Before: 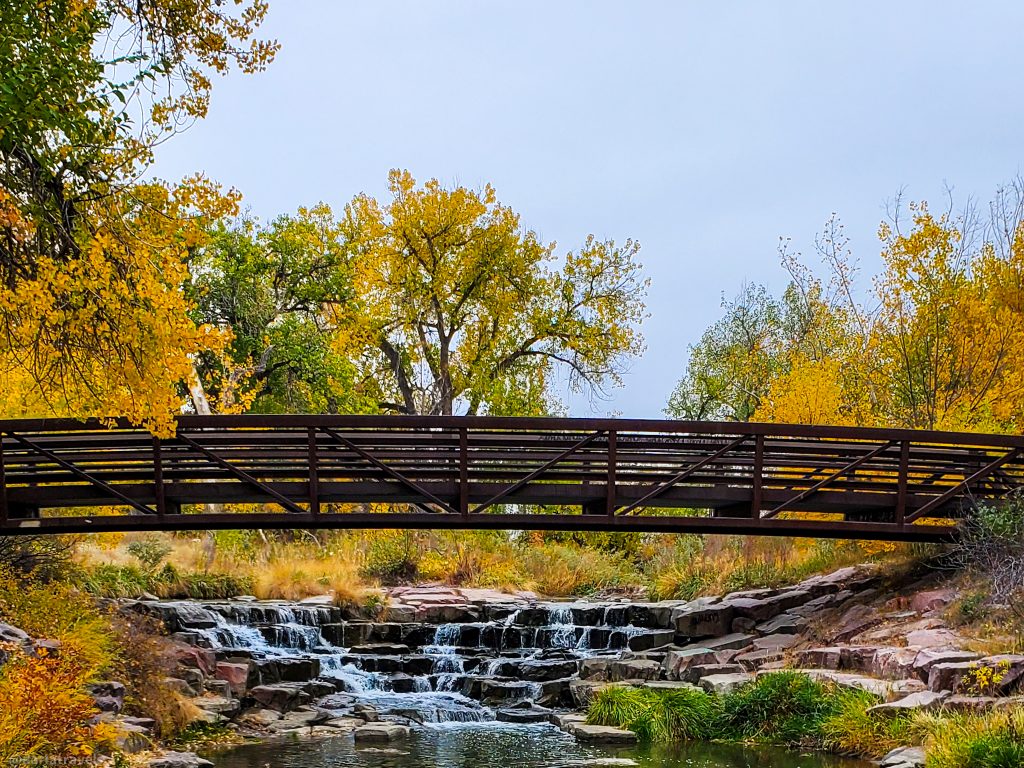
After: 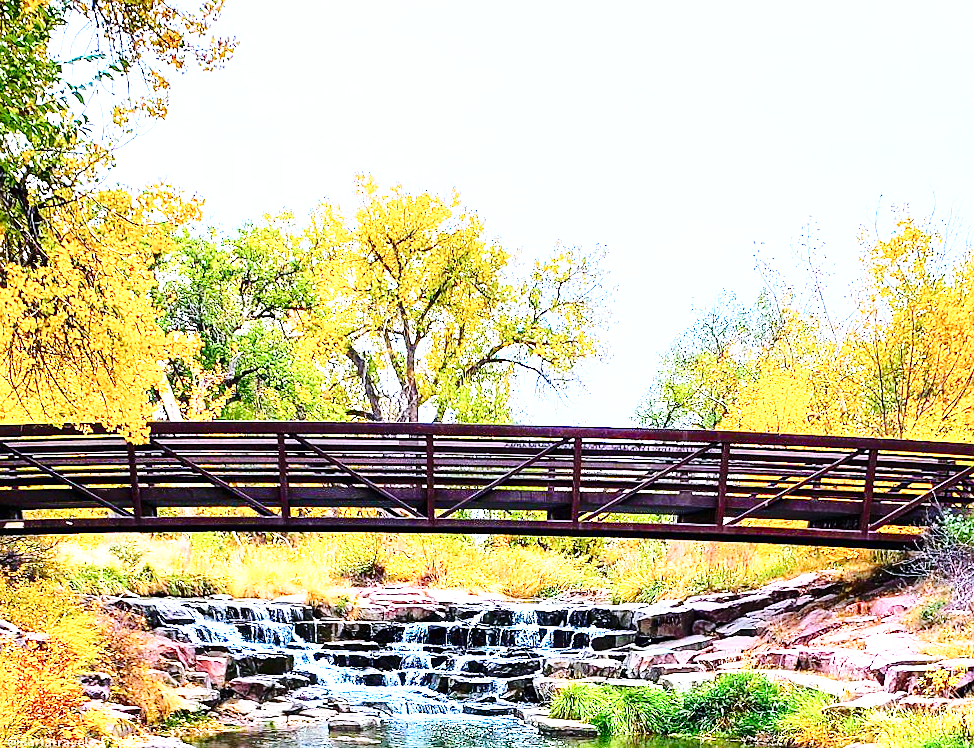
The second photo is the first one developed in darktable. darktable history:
base curve: curves: ch0 [(0, 0) (0.028, 0.03) (0.121, 0.232) (0.46, 0.748) (0.859, 0.968) (1, 1)], preserve colors none
rotate and perspective: rotation 0.074°, lens shift (vertical) 0.096, lens shift (horizontal) -0.041, crop left 0.043, crop right 0.952, crop top 0.024, crop bottom 0.979
exposure: black level correction 0, exposure 1.5 EV, compensate exposure bias true, compensate highlight preservation false
sharpen: radius 0.969, amount 0.604
color calibration: illuminant custom, x 0.373, y 0.388, temperature 4269.97 K
graduated density: on, module defaults
white balance: emerald 1
tone curve: curves: ch0 [(0, 0) (0.234, 0.191) (0.48, 0.534) (0.608, 0.667) (0.725, 0.809) (0.864, 0.922) (1, 1)]; ch1 [(0, 0) (0.453, 0.43) (0.5, 0.5) (0.615, 0.649) (1, 1)]; ch2 [(0, 0) (0.5, 0.5) (0.586, 0.617) (1, 1)], color space Lab, independent channels, preserve colors none
